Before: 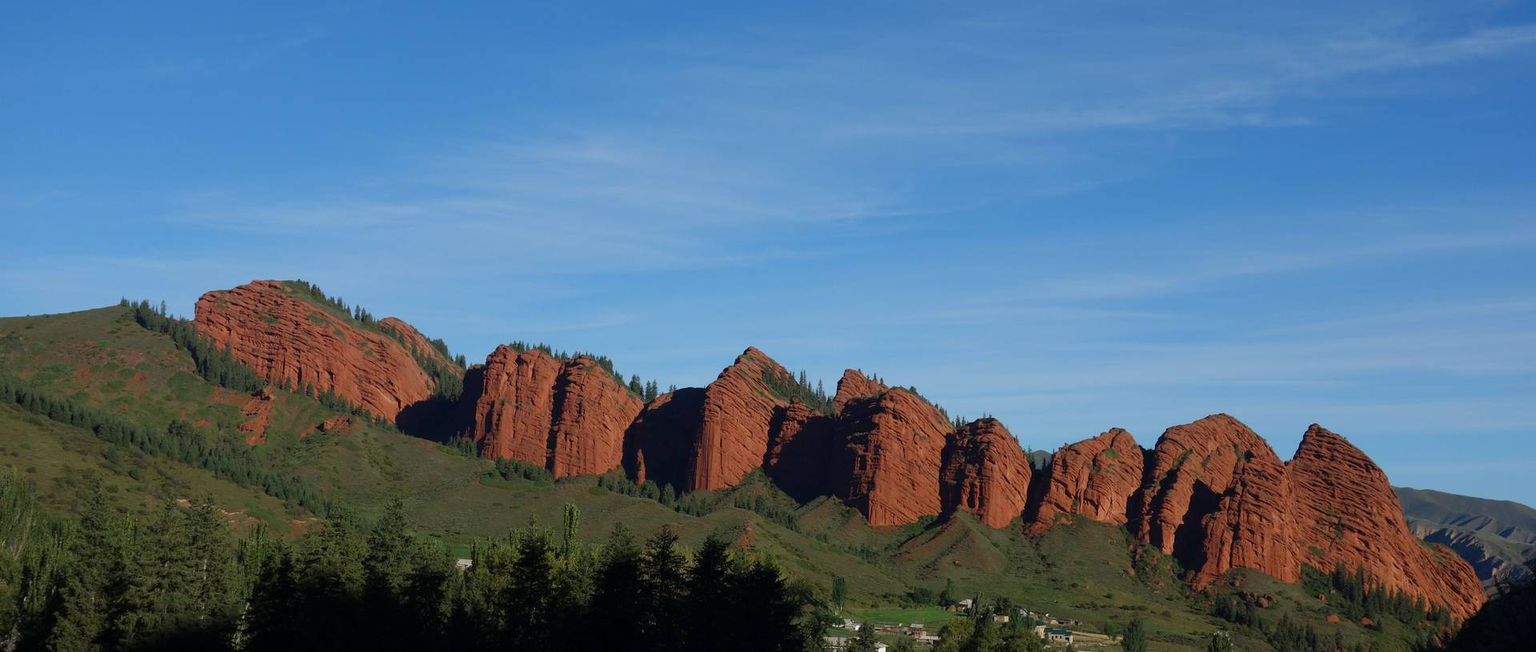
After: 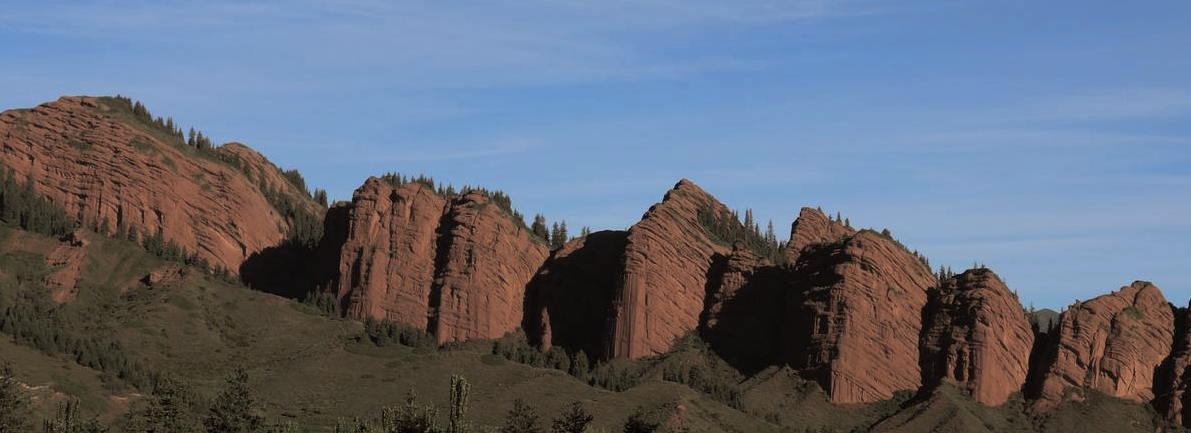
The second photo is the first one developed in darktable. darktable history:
rgb levels: mode RGB, independent channels, levels [[0, 0.5, 1], [0, 0.521, 1], [0, 0.536, 1]]
crop: left 13.312%, top 31.28%, right 24.627%, bottom 15.582%
split-toning: shadows › hue 46.8°, shadows › saturation 0.17, highlights › hue 316.8°, highlights › saturation 0.27, balance -51.82
